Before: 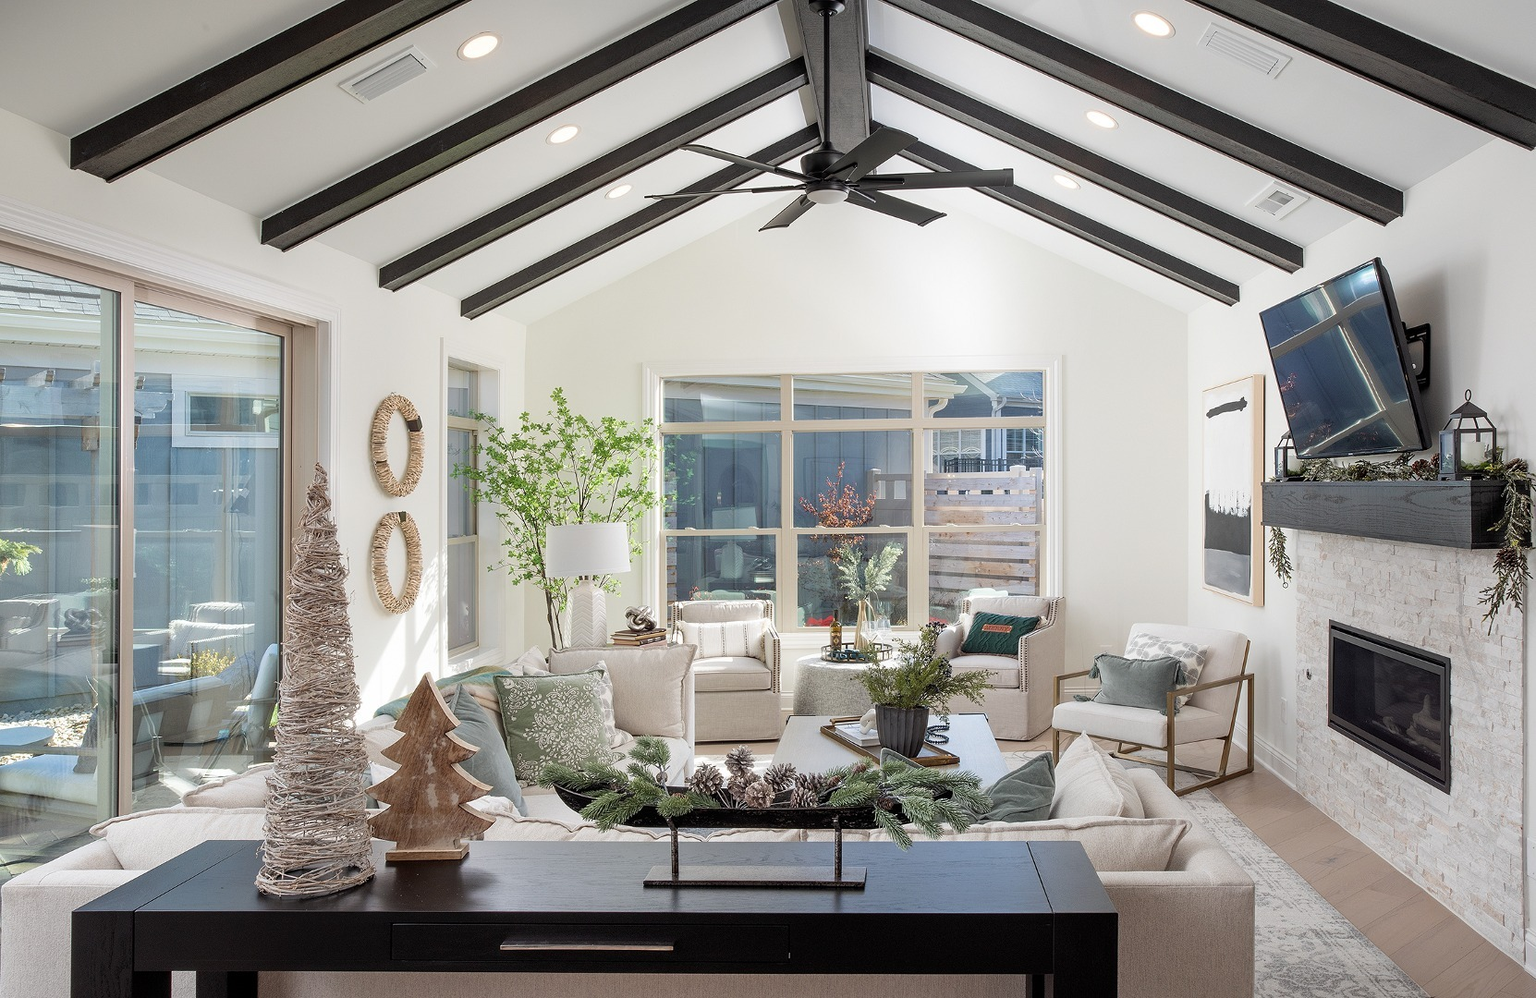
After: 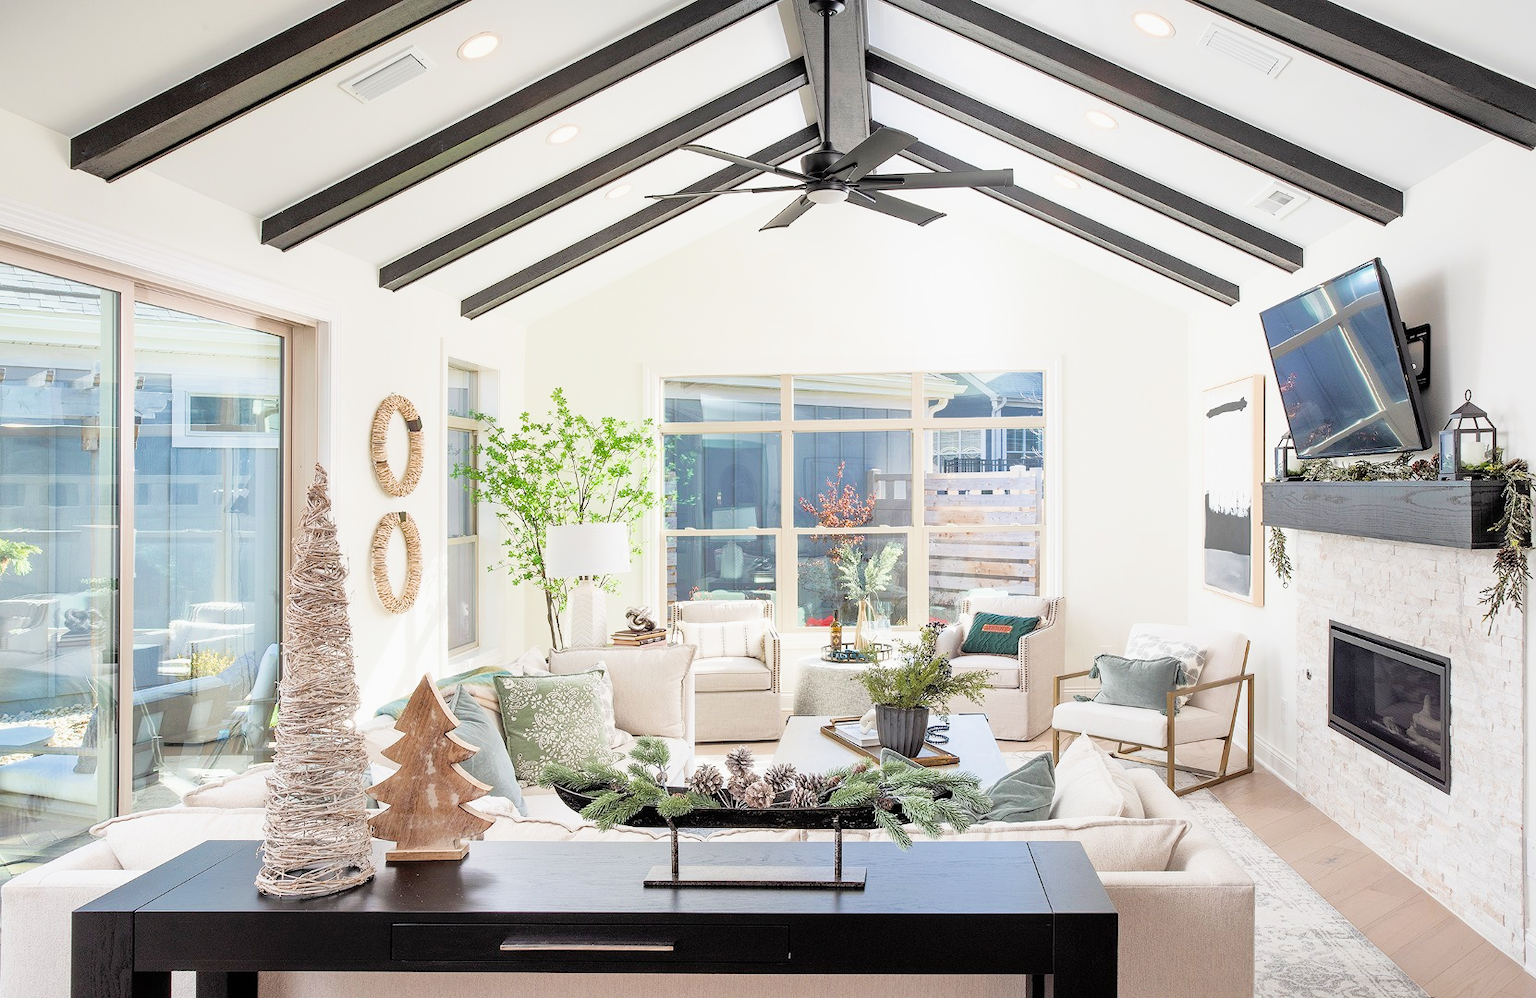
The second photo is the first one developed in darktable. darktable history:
exposure: black level correction 0, exposure 1.5 EV, compensate highlight preservation false
filmic rgb: black relative exposure -7.5 EV, white relative exposure 5 EV, hardness 3.31, contrast 1.3, contrast in shadows safe
shadows and highlights: on, module defaults
